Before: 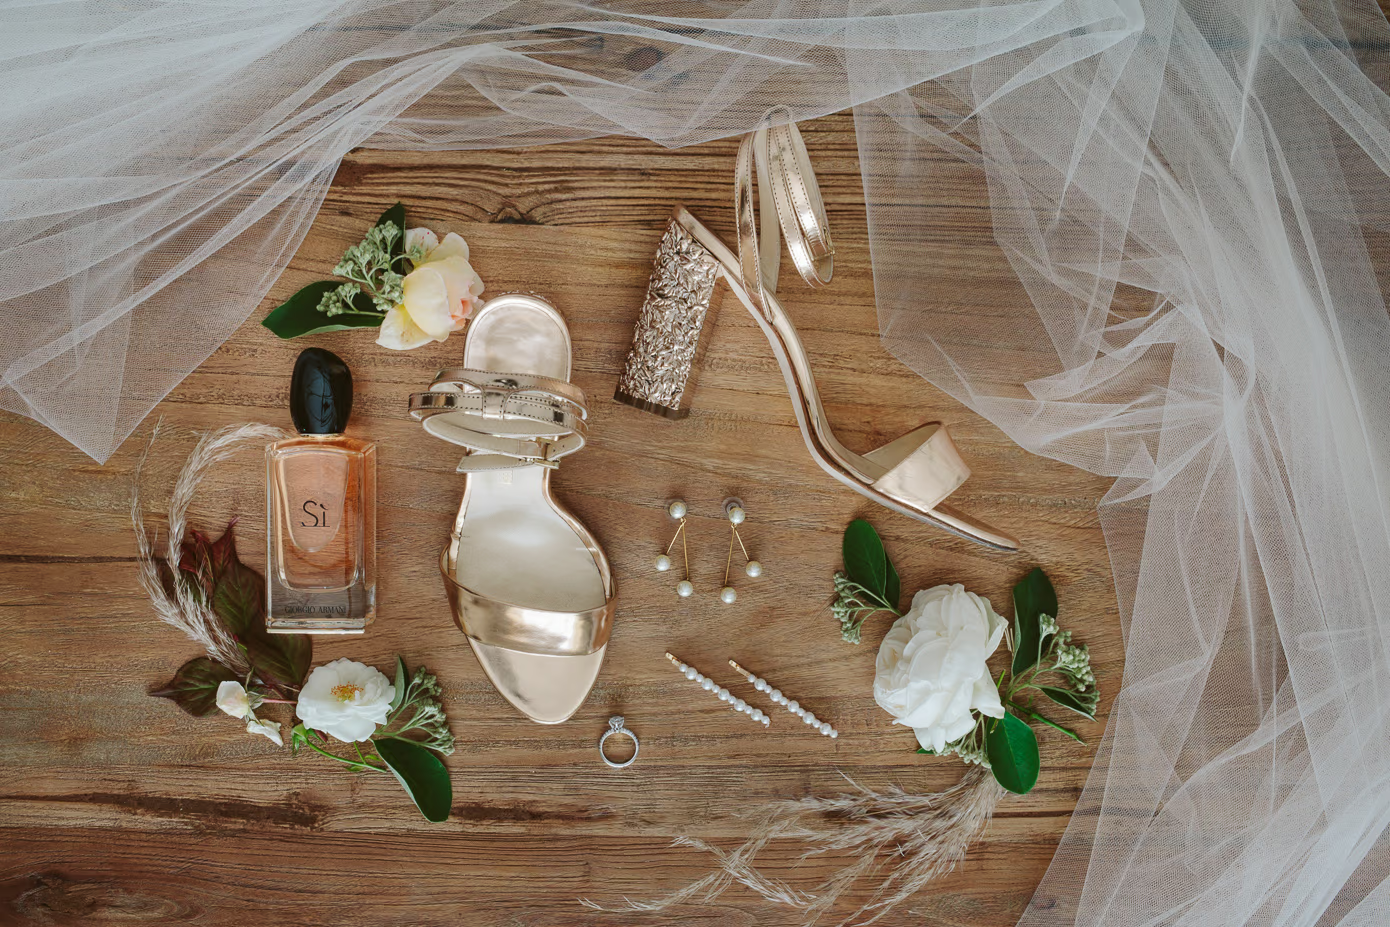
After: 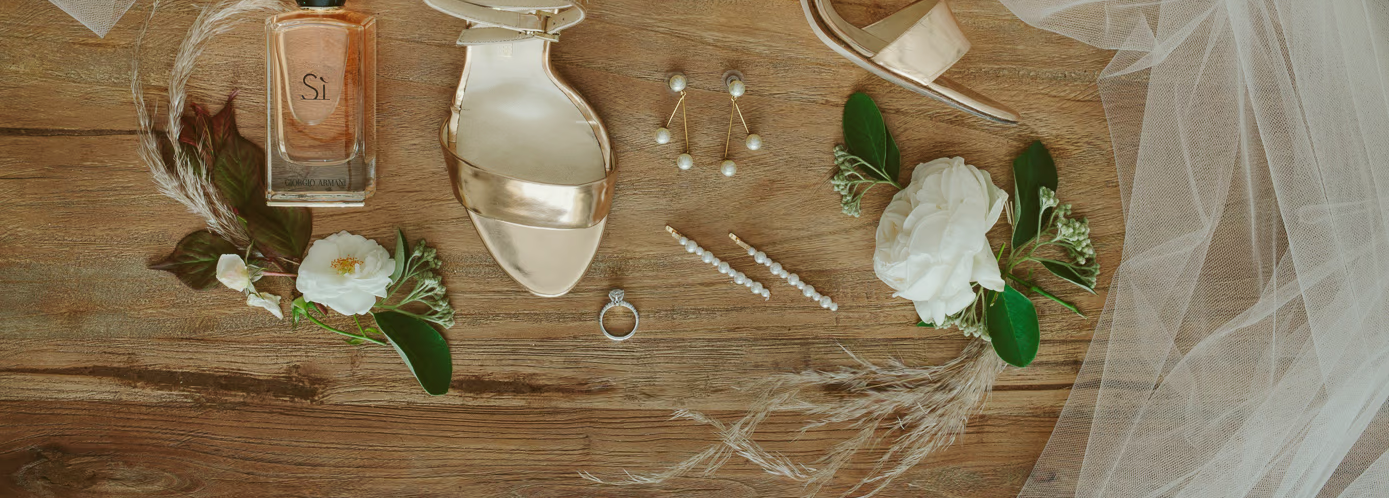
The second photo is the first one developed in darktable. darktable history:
color balance: mode lift, gamma, gain (sRGB), lift [1.04, 1, 1, 0.97], gamma [1.01, 1, 1, 0.97], gain [0.96, 1, 1, 0.97]
crop and rotate: top 46.237%
